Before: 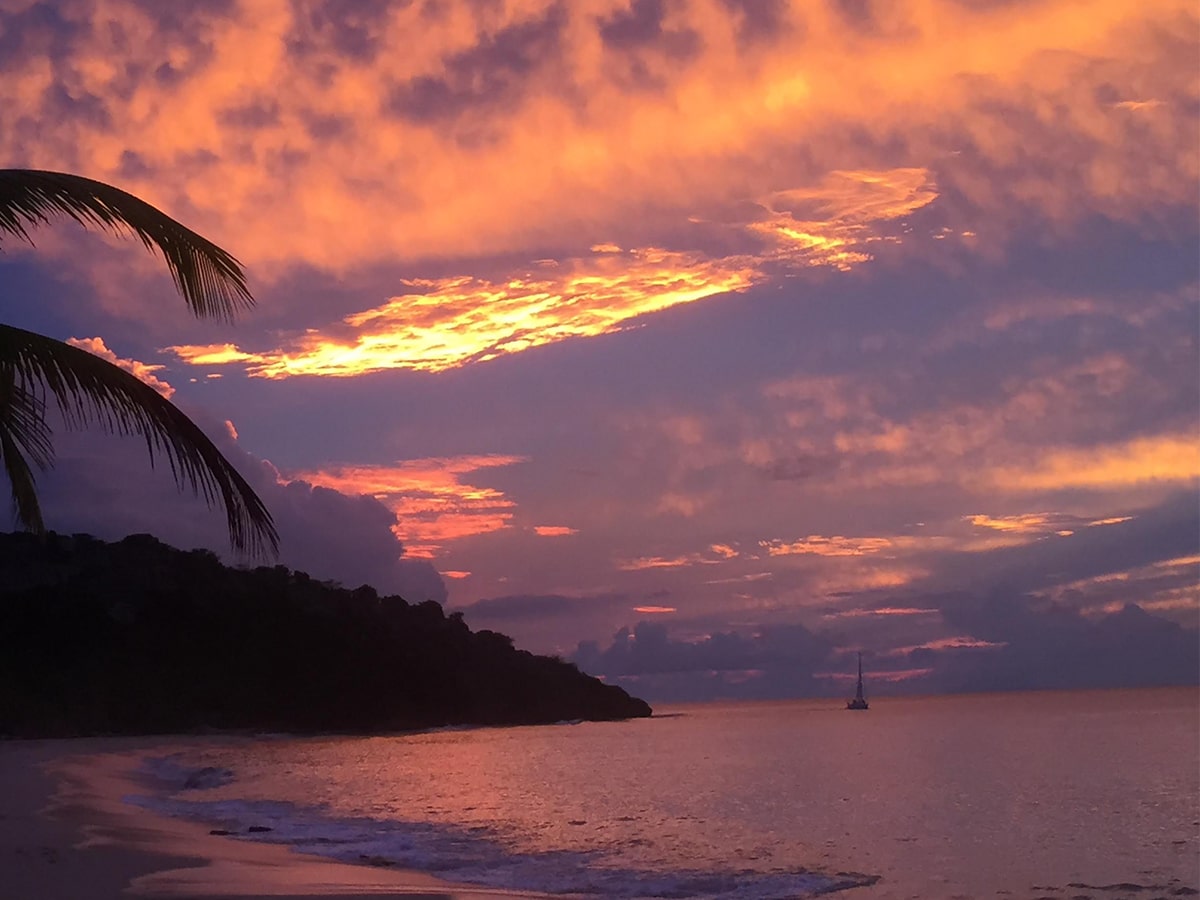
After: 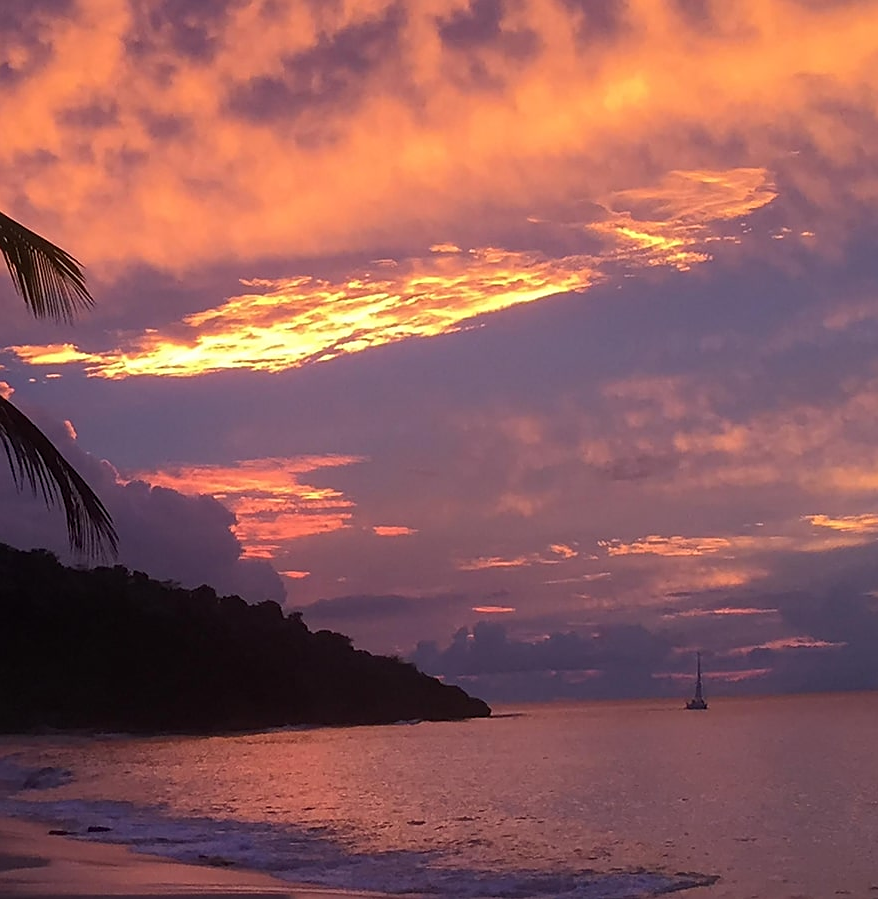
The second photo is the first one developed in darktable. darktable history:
crop: left 13.443%, right 13.31%
sharpen: on, module defaults
